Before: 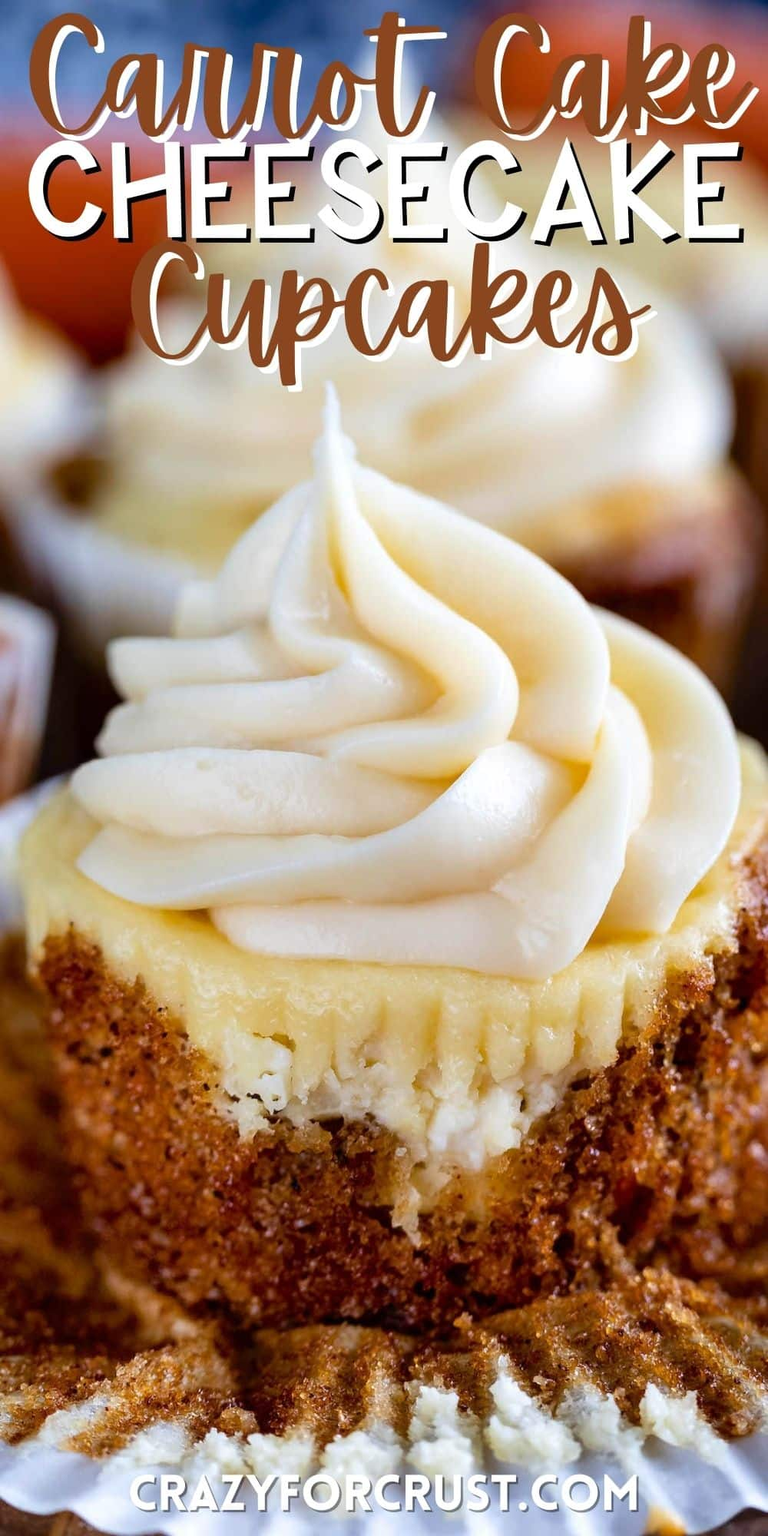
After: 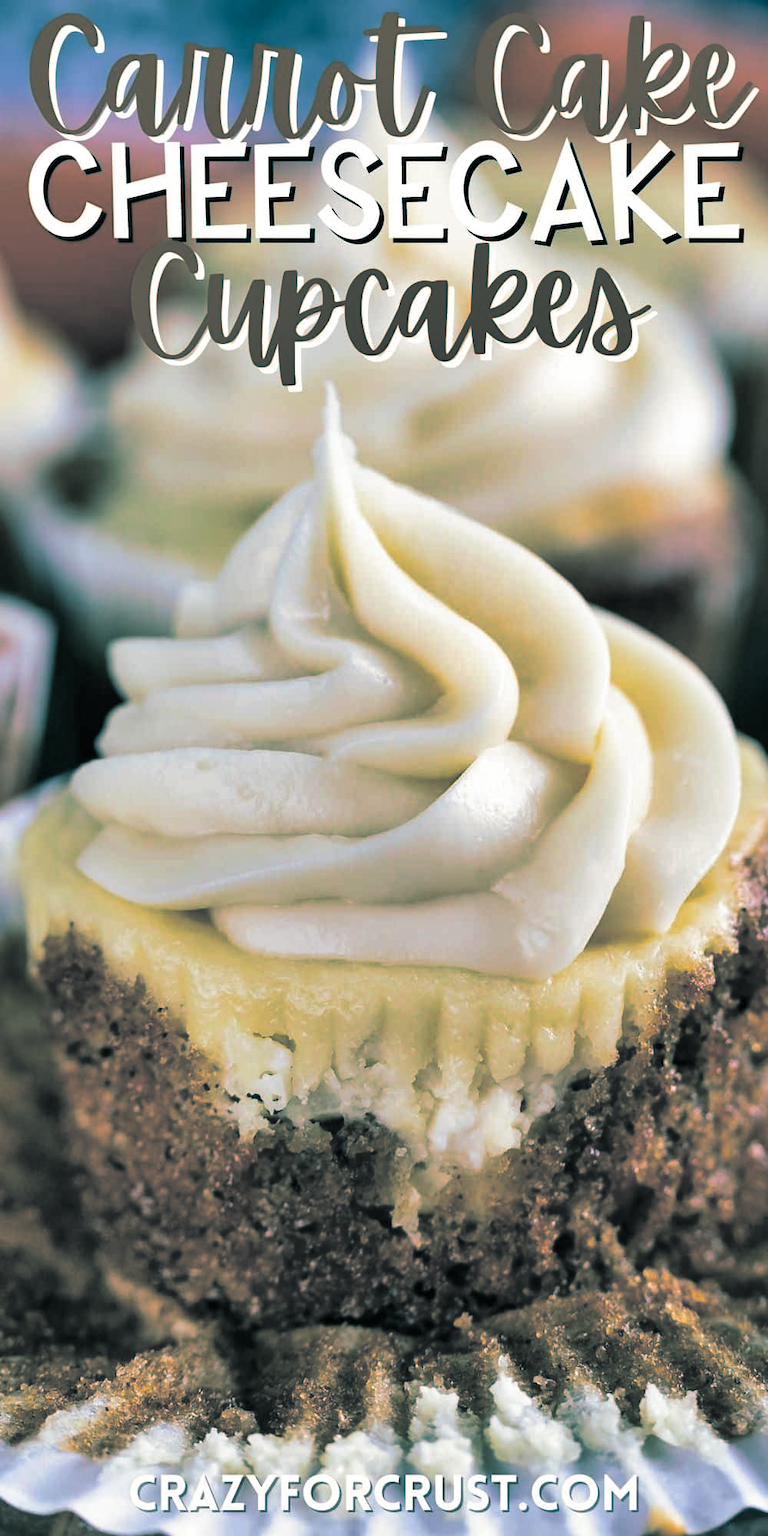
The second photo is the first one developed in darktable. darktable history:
shadows and highlights: soften with gaussian
tone equalizer: on, module defaults
split-toning: shadows › hue 186.43°, highlights › hue 49.29°, compress 30.29%
